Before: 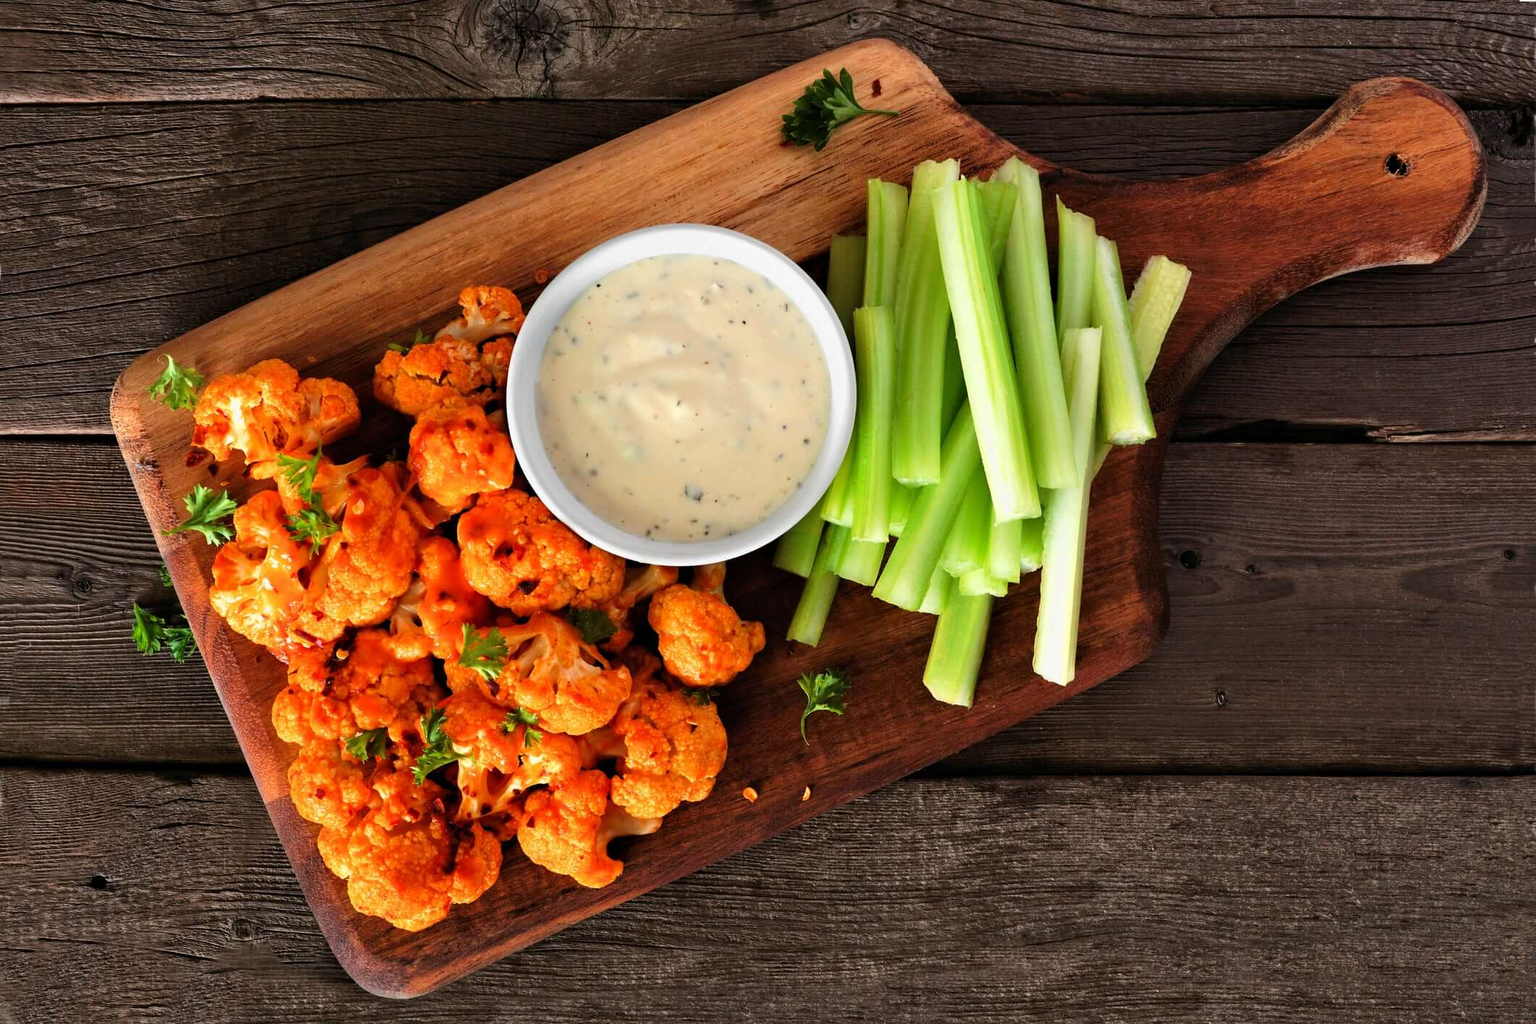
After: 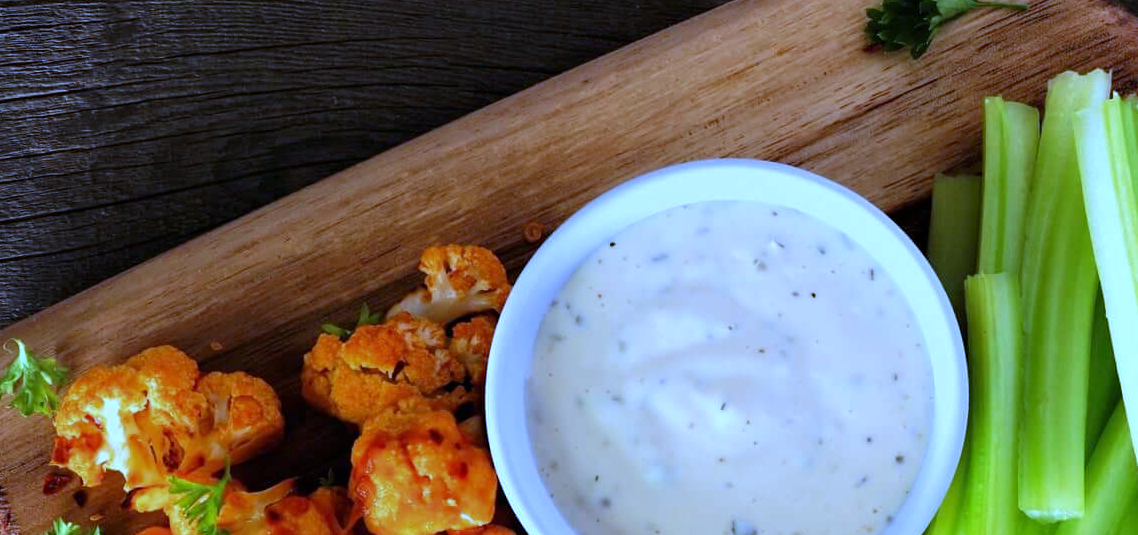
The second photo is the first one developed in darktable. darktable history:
crop: left 10.121%, top 10.631%, right 36.218%, bottom 51.526%
white balance: red 0.766, blue 1.537
